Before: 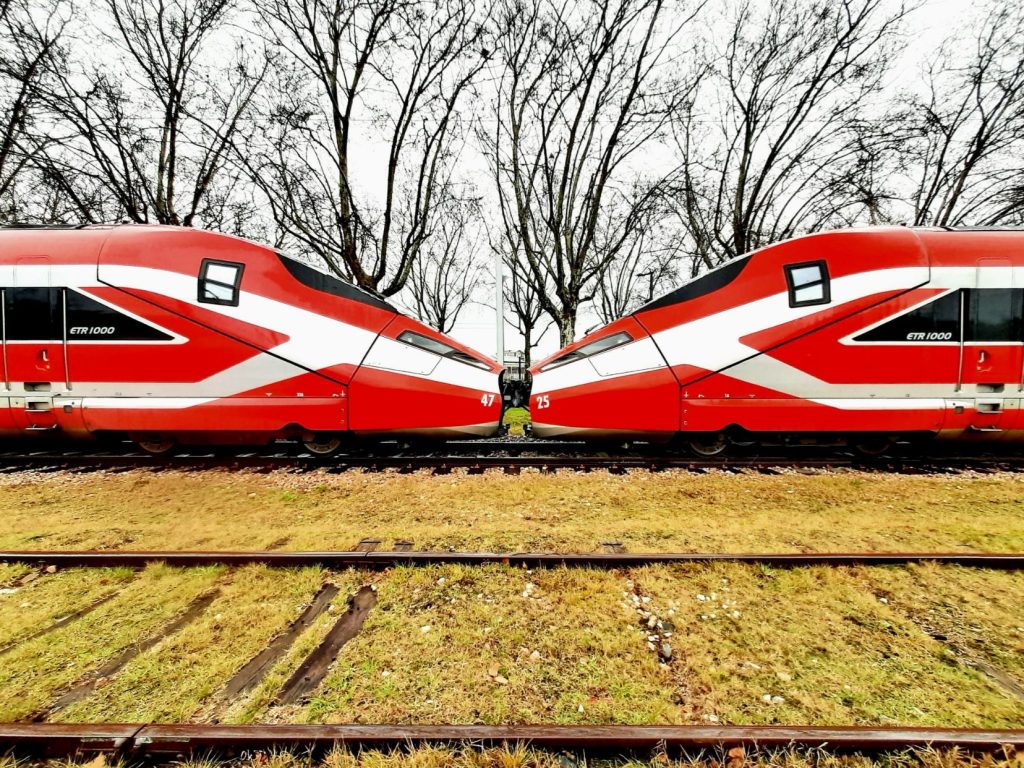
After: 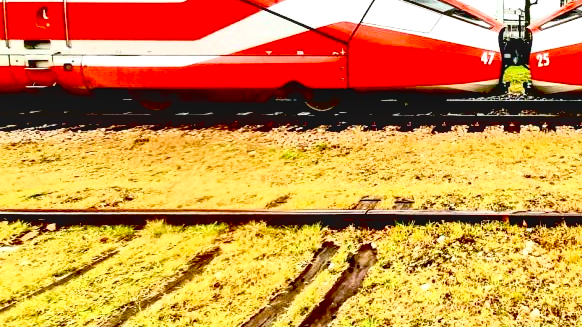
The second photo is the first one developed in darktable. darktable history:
crop: top 44.543%, right 43.149%, bottom 12.797%
local contrast: on, module defaults
tone curve: curves: ch0 [(0, 0.013) (0.198, 0.175) (0.512, 0.582) (0.625, 0.754) (0.81, 0.934) (1, 1)], color space Lab, independent channels
exposure: black level correction 0.041, exposure 0.499 EV, compensate highlight preservation false
